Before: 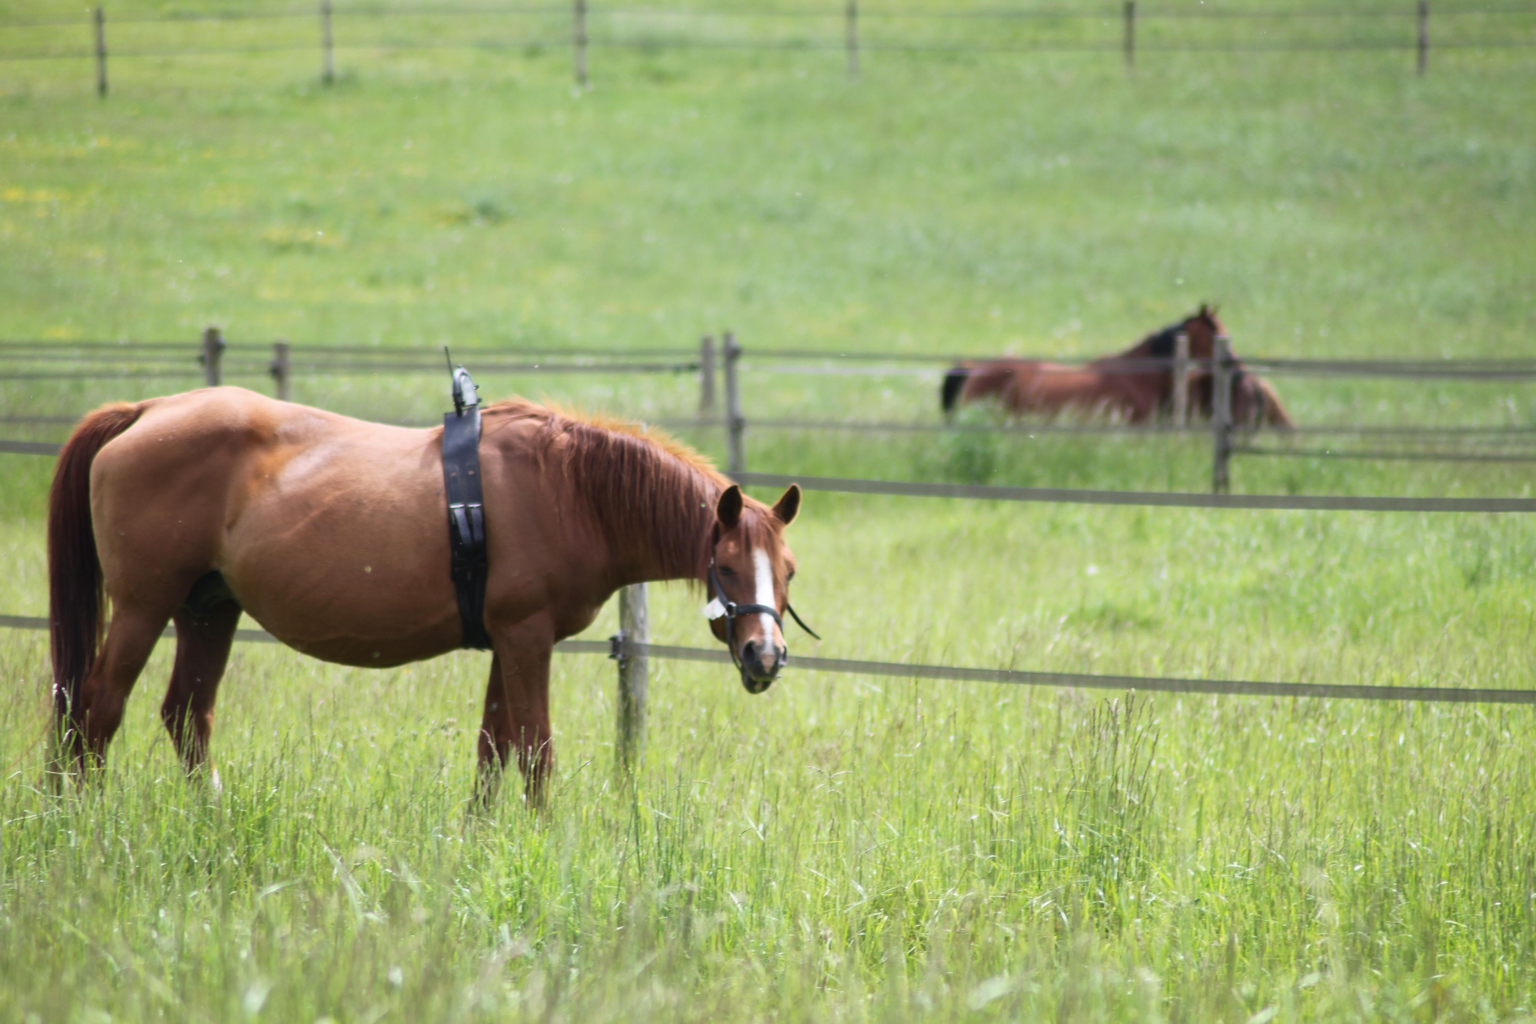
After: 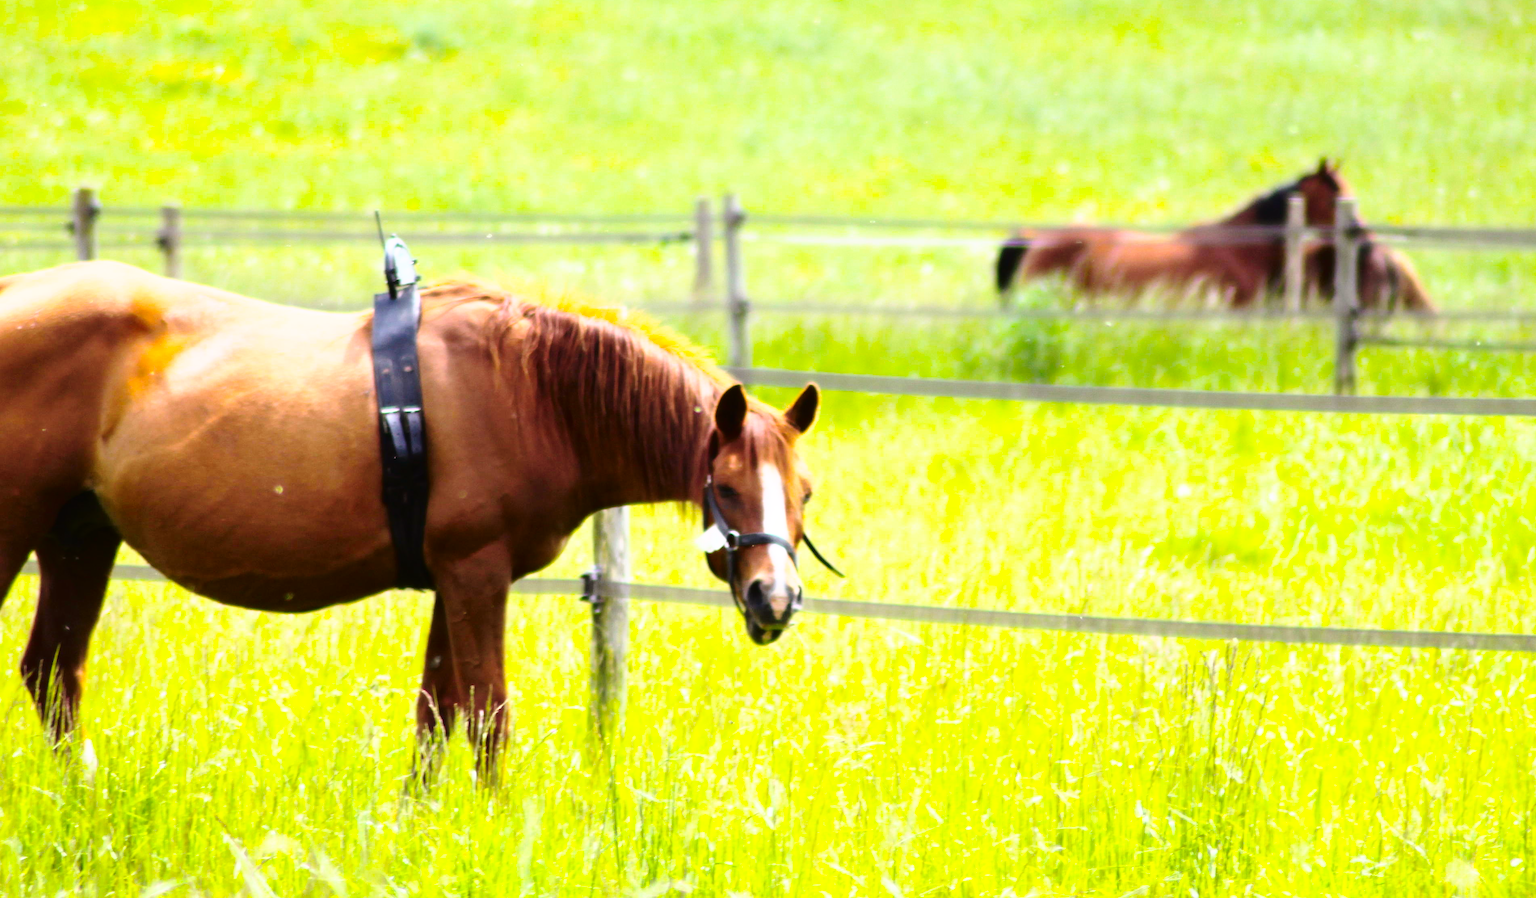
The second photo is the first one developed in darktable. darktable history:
base curve: curves: ch0 [(0, 0) (0.028, 0.03) (0.121, 0.232) (0.46, 0.748) (0.859, 0.968) (1, 1)], preserve colors none
tone curve: curves: ch0 [(0, 0) (0.003, 0.001) (0.011, 0.005) (0.025, 0.011) (0.044, 0.02) (0.069, 0.031) (0.1, 0.045) (0.136, 0.077) (0.177, 0.124) (0.224, 0.181) (0.277, 0.245) (0.335, 0.316) (0.399, 0.393) (0.468, 0.477) (0.543, 0.568) (0.623, 0.666) (0.709, 0.771) (0.801, 0.871) (0.898, 0.965) (1, 1)], color space Lab, independent channels, preserve colors none
crop: left 9.466%, top 17.386%, right 10.504%, bottom 12.368%
color balance rgb: power › chroma 0.683%, power › hue 60°, perceptual saturation grading › global saturation 60.035%, perceptual saturation grading › highlights 21.322%, perceptual saturation grading › shadows -49.747%, global vibrance 3.3%
